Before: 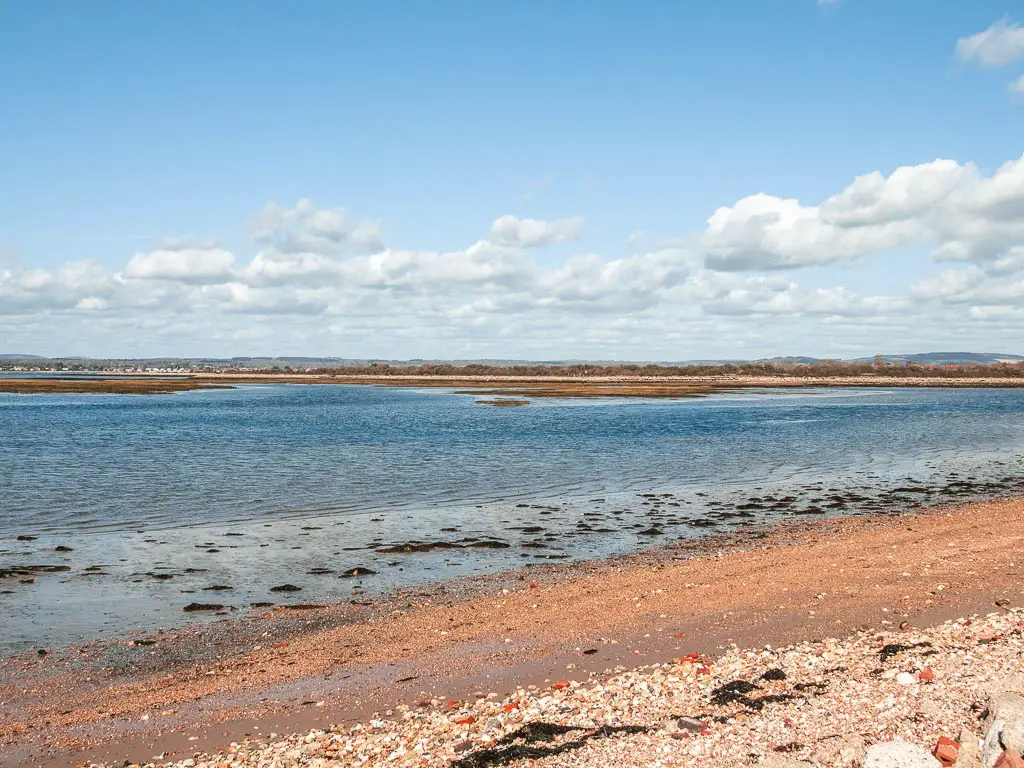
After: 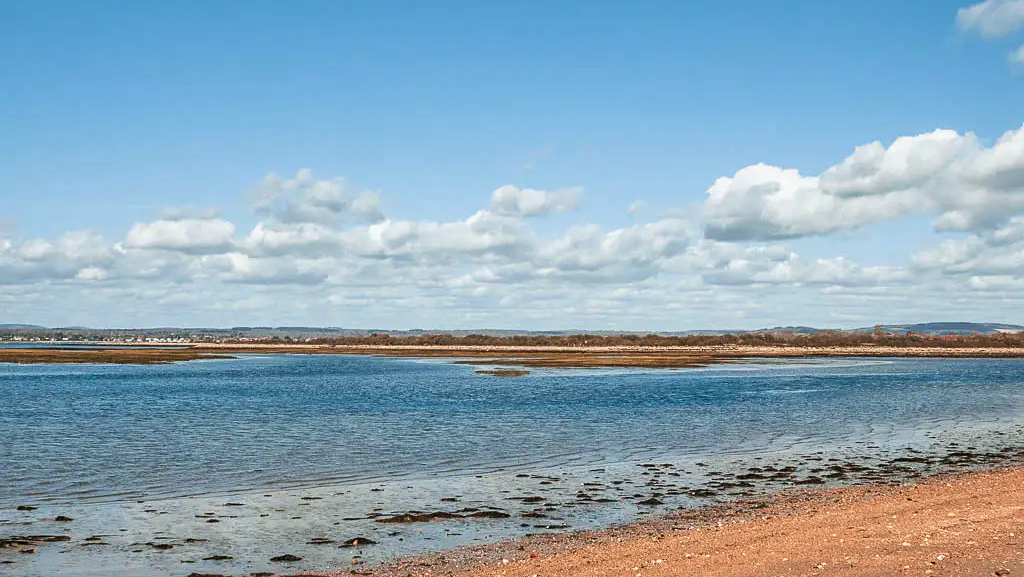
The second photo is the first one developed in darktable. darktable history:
sharpen: amount 0.21
velvia: strength 21.41%
local contrast: mode bilateral grid, contrast 99, coarseness 100, detail 91%, midtone range 0.2
crop: top 3.938%, bottom 20.923%
shadows and highlights: low approximation 0.01, soften with gaussian
